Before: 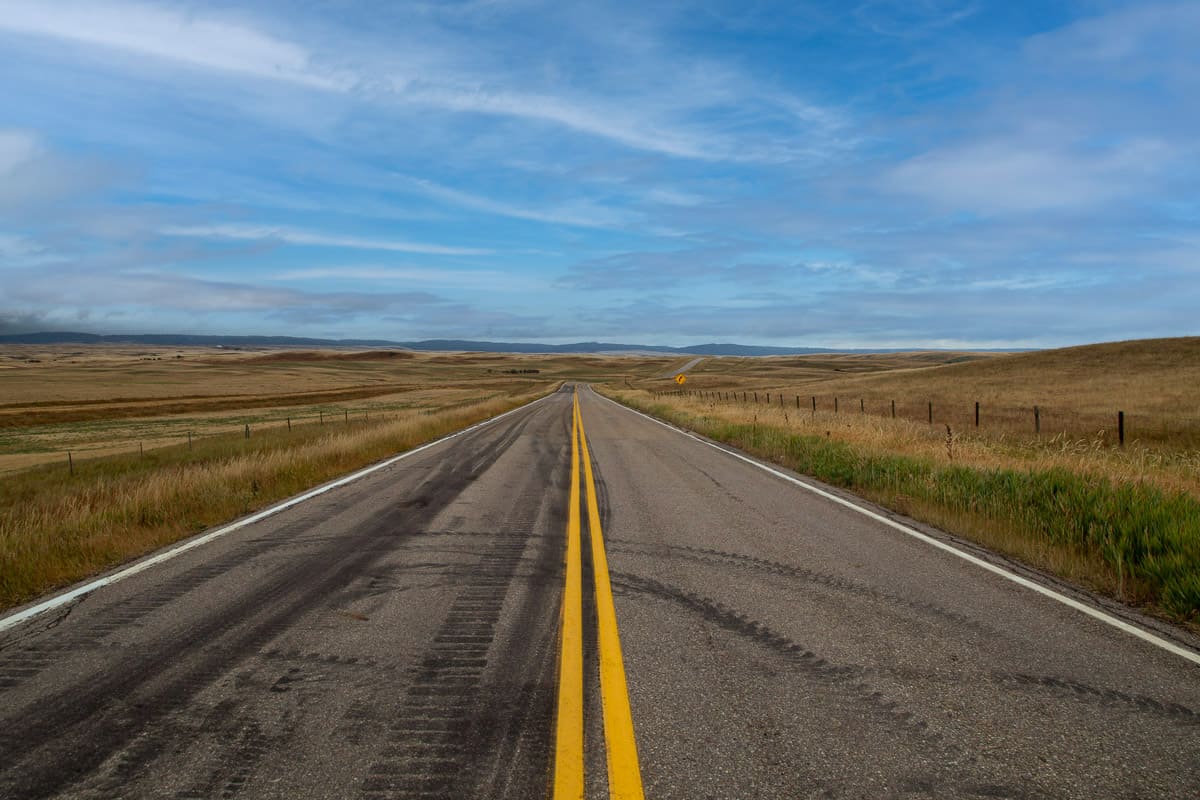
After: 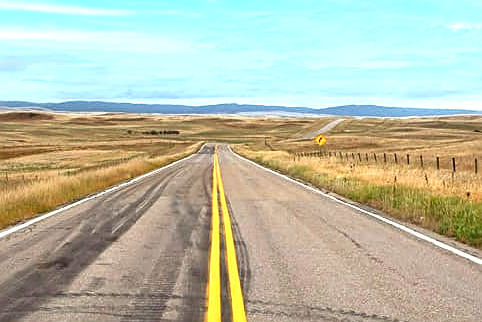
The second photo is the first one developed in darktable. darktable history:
sharpen: on, module defaults
crop: left 30.062%, top 29.987%, right 29.764%, bottom 29.656%
exposure: black level correction 0, exposure 1.551 EV, compensate exposure bias true, compensate highlight preservation false
